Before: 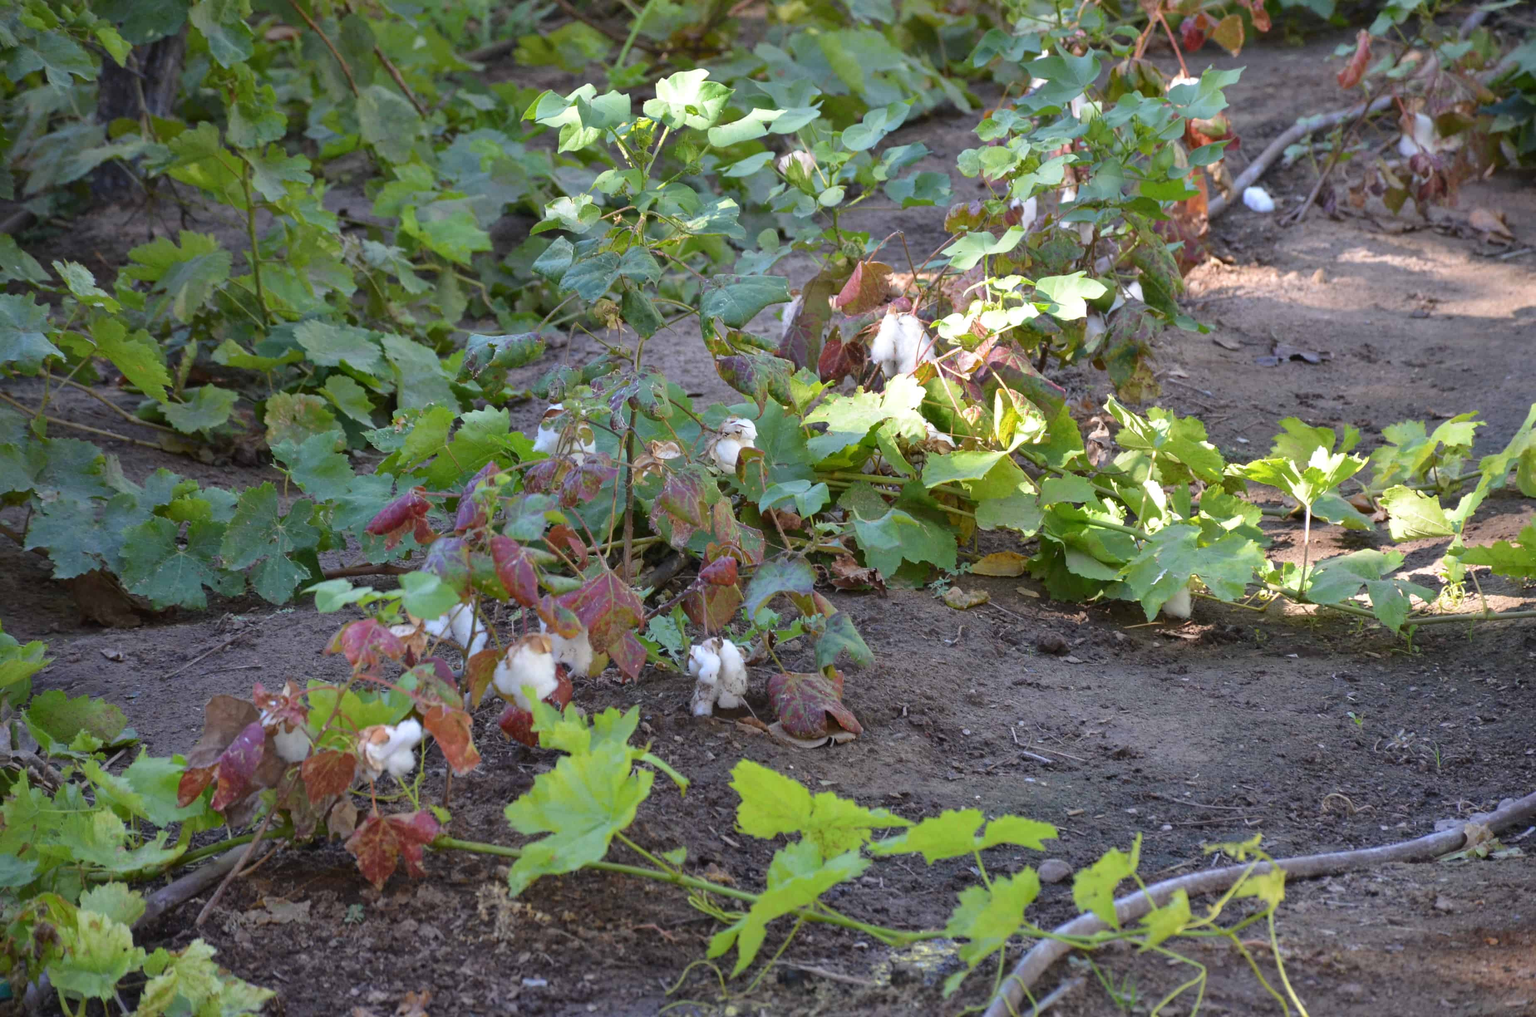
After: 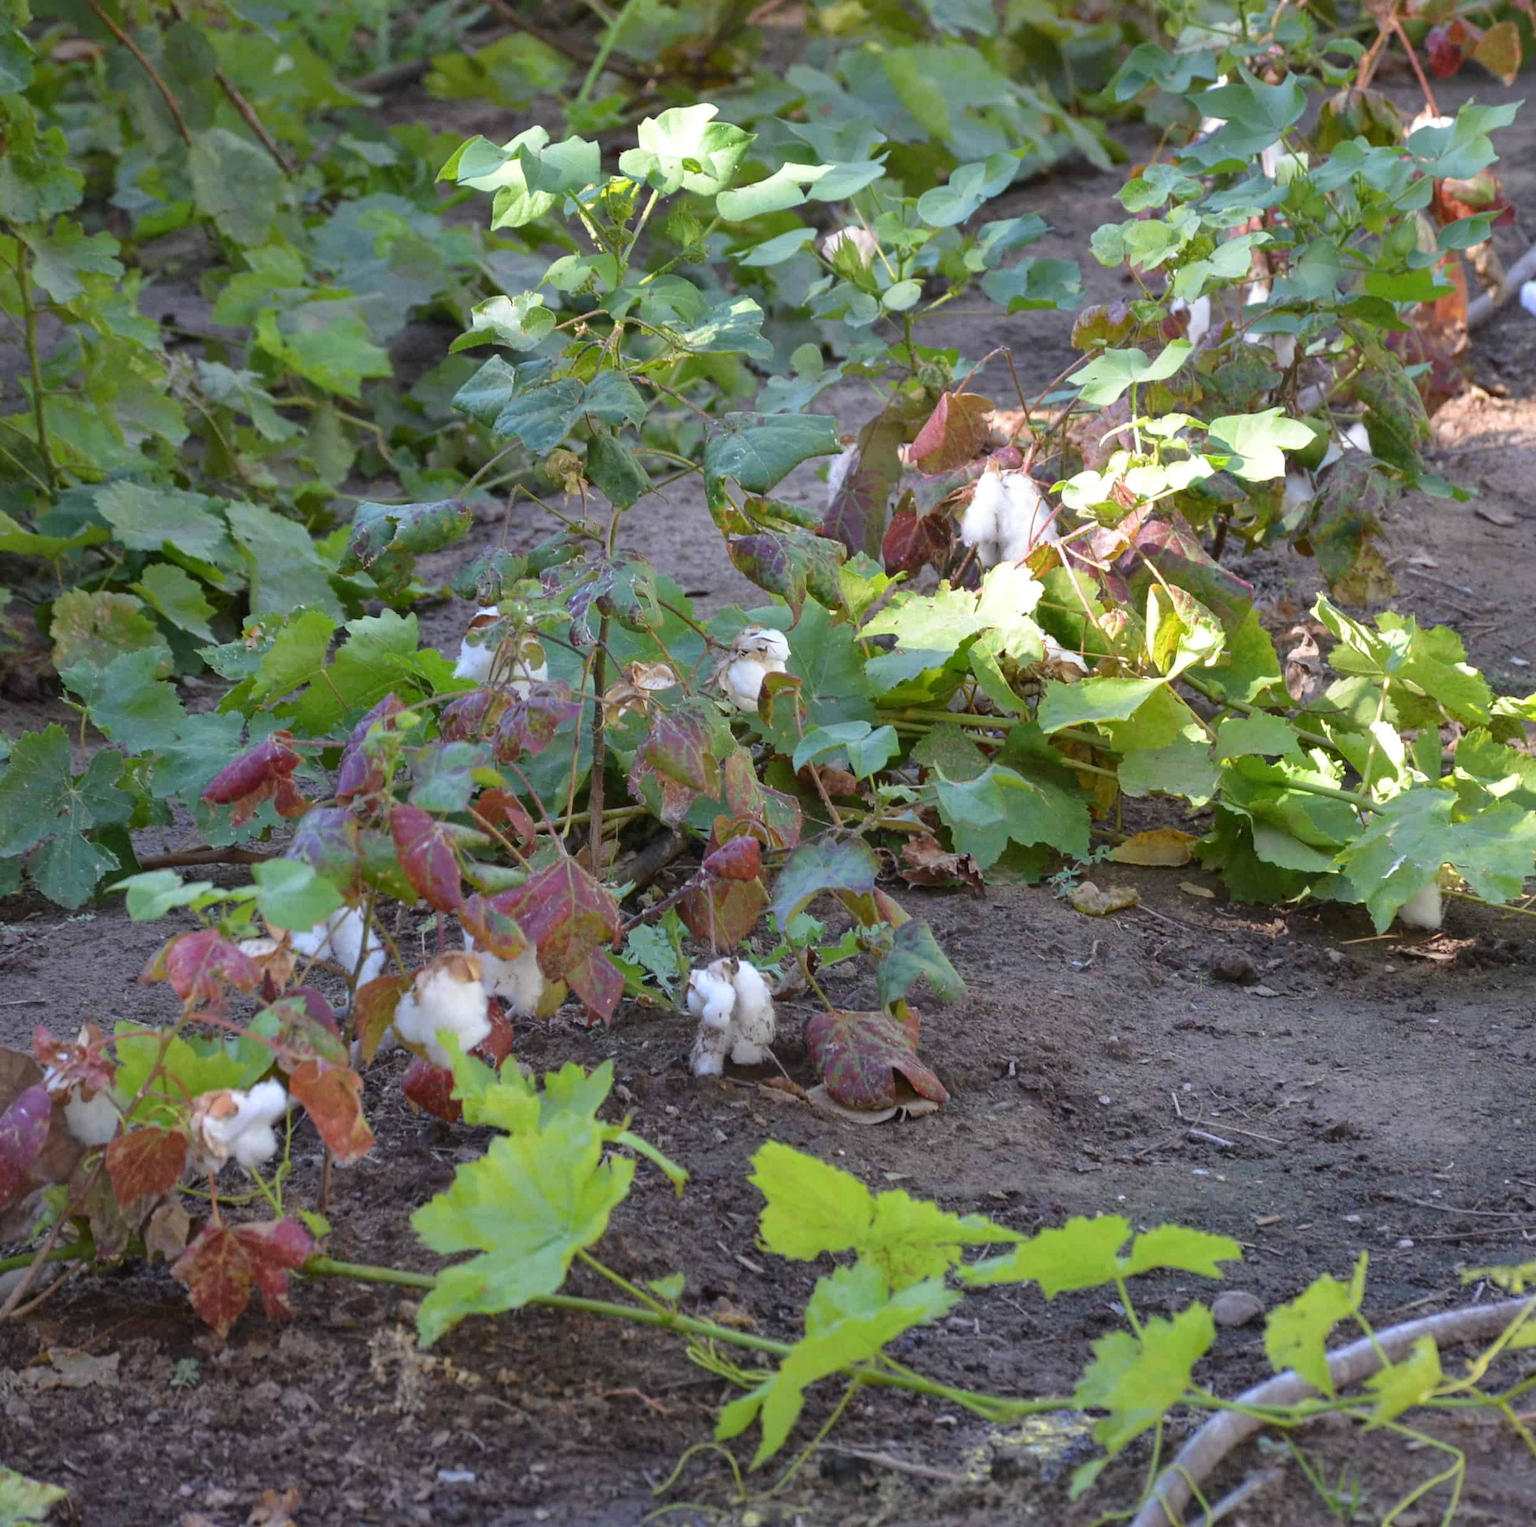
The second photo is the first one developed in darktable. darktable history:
crop and rotate: left 15.051%, right 18.358%
